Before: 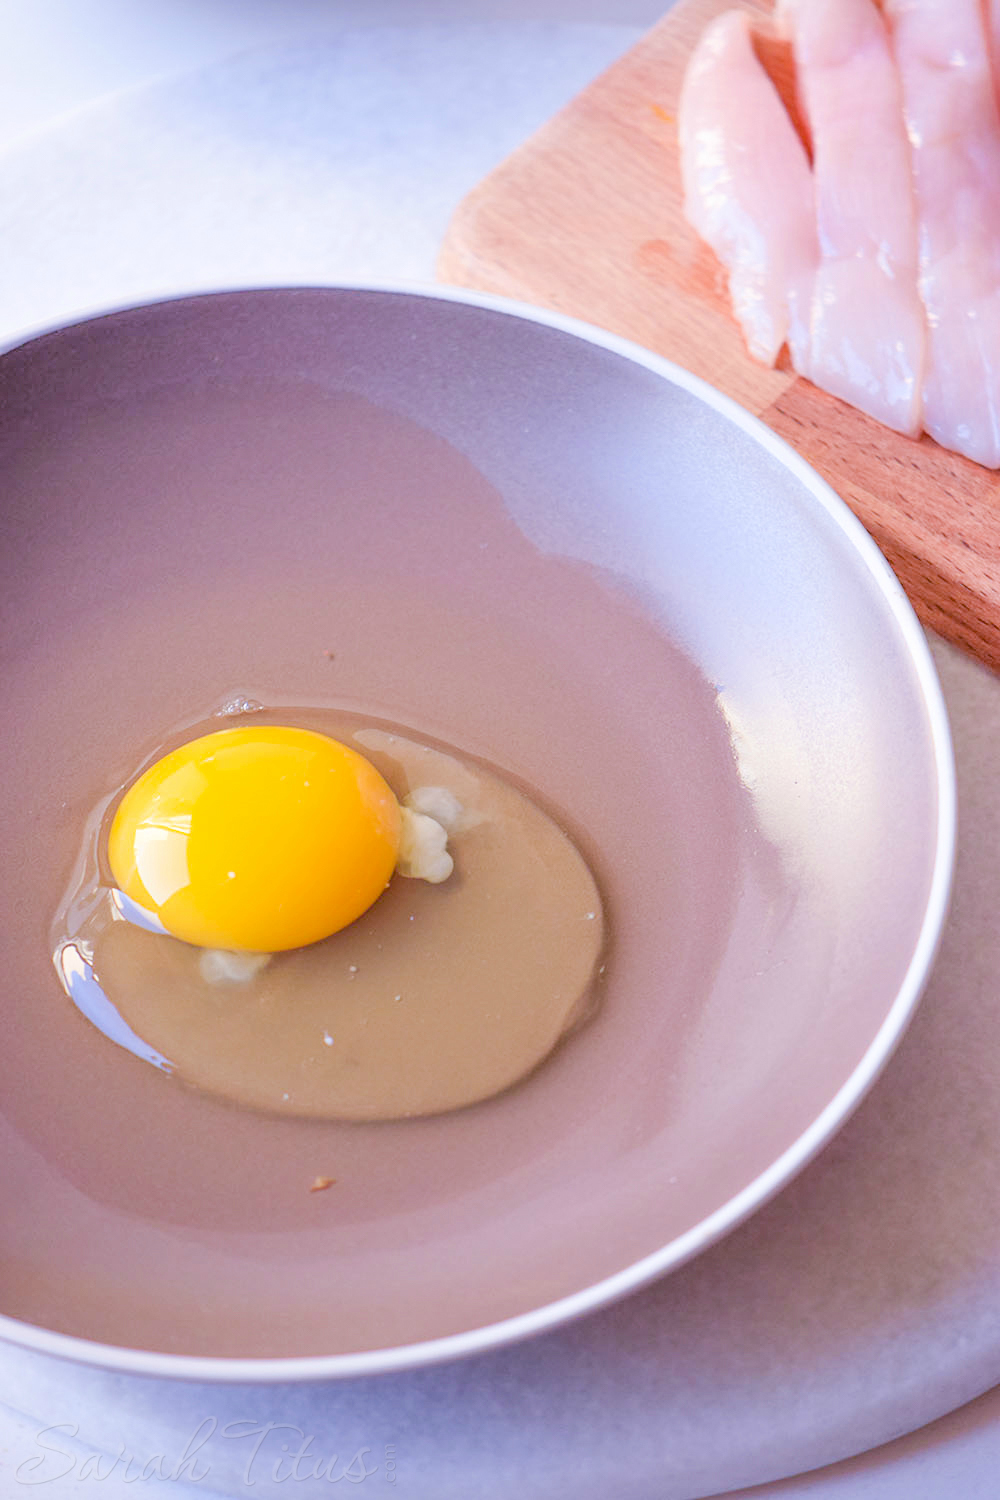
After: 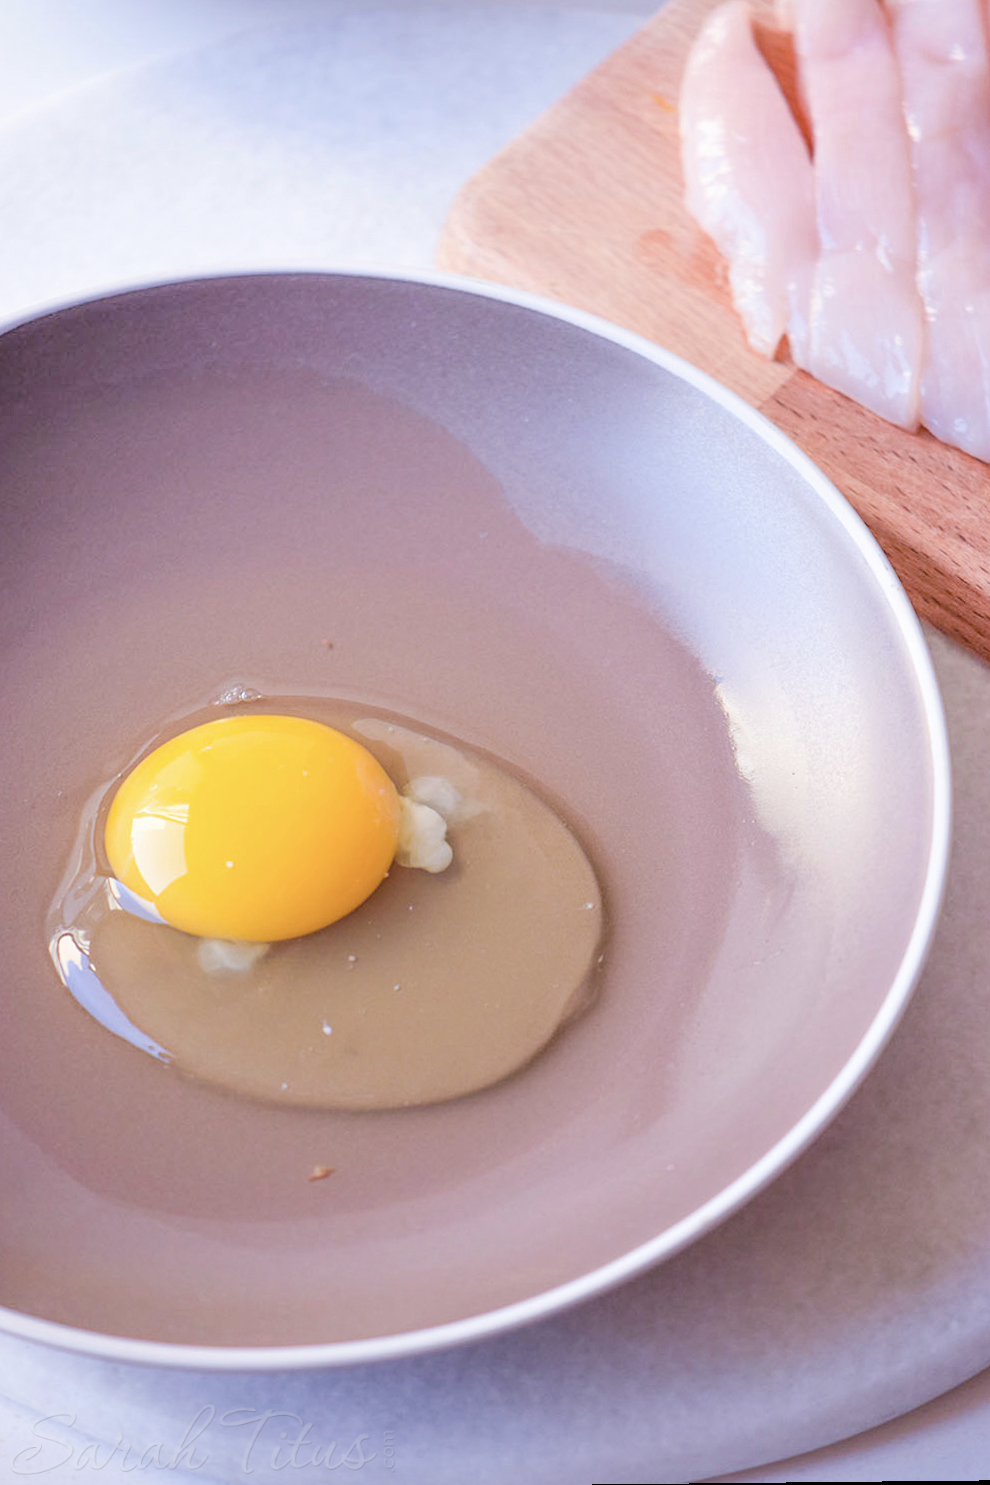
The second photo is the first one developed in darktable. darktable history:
color correction: saturation 0.8
tone equalizer: on, module defaults
rotate and perspective: rotation 0.174°, lens shift (vertical) 0.013, lens shift (horizontal) 0.019, shear 0.001, automatic cropping original format, crop left 0.007, crop right 0.991, crop top 0.016, crop bottom 0.997
